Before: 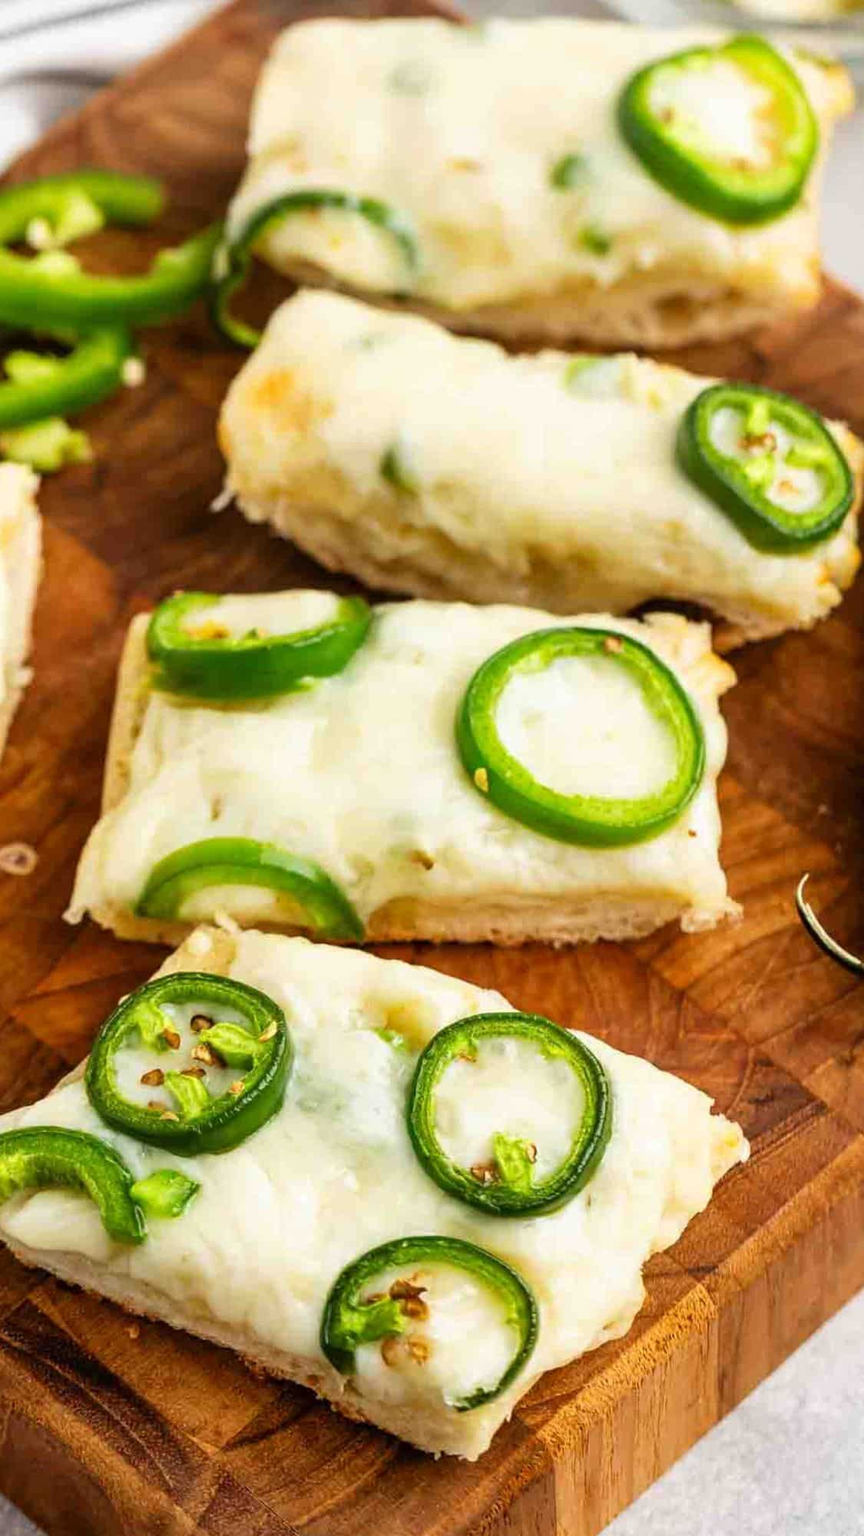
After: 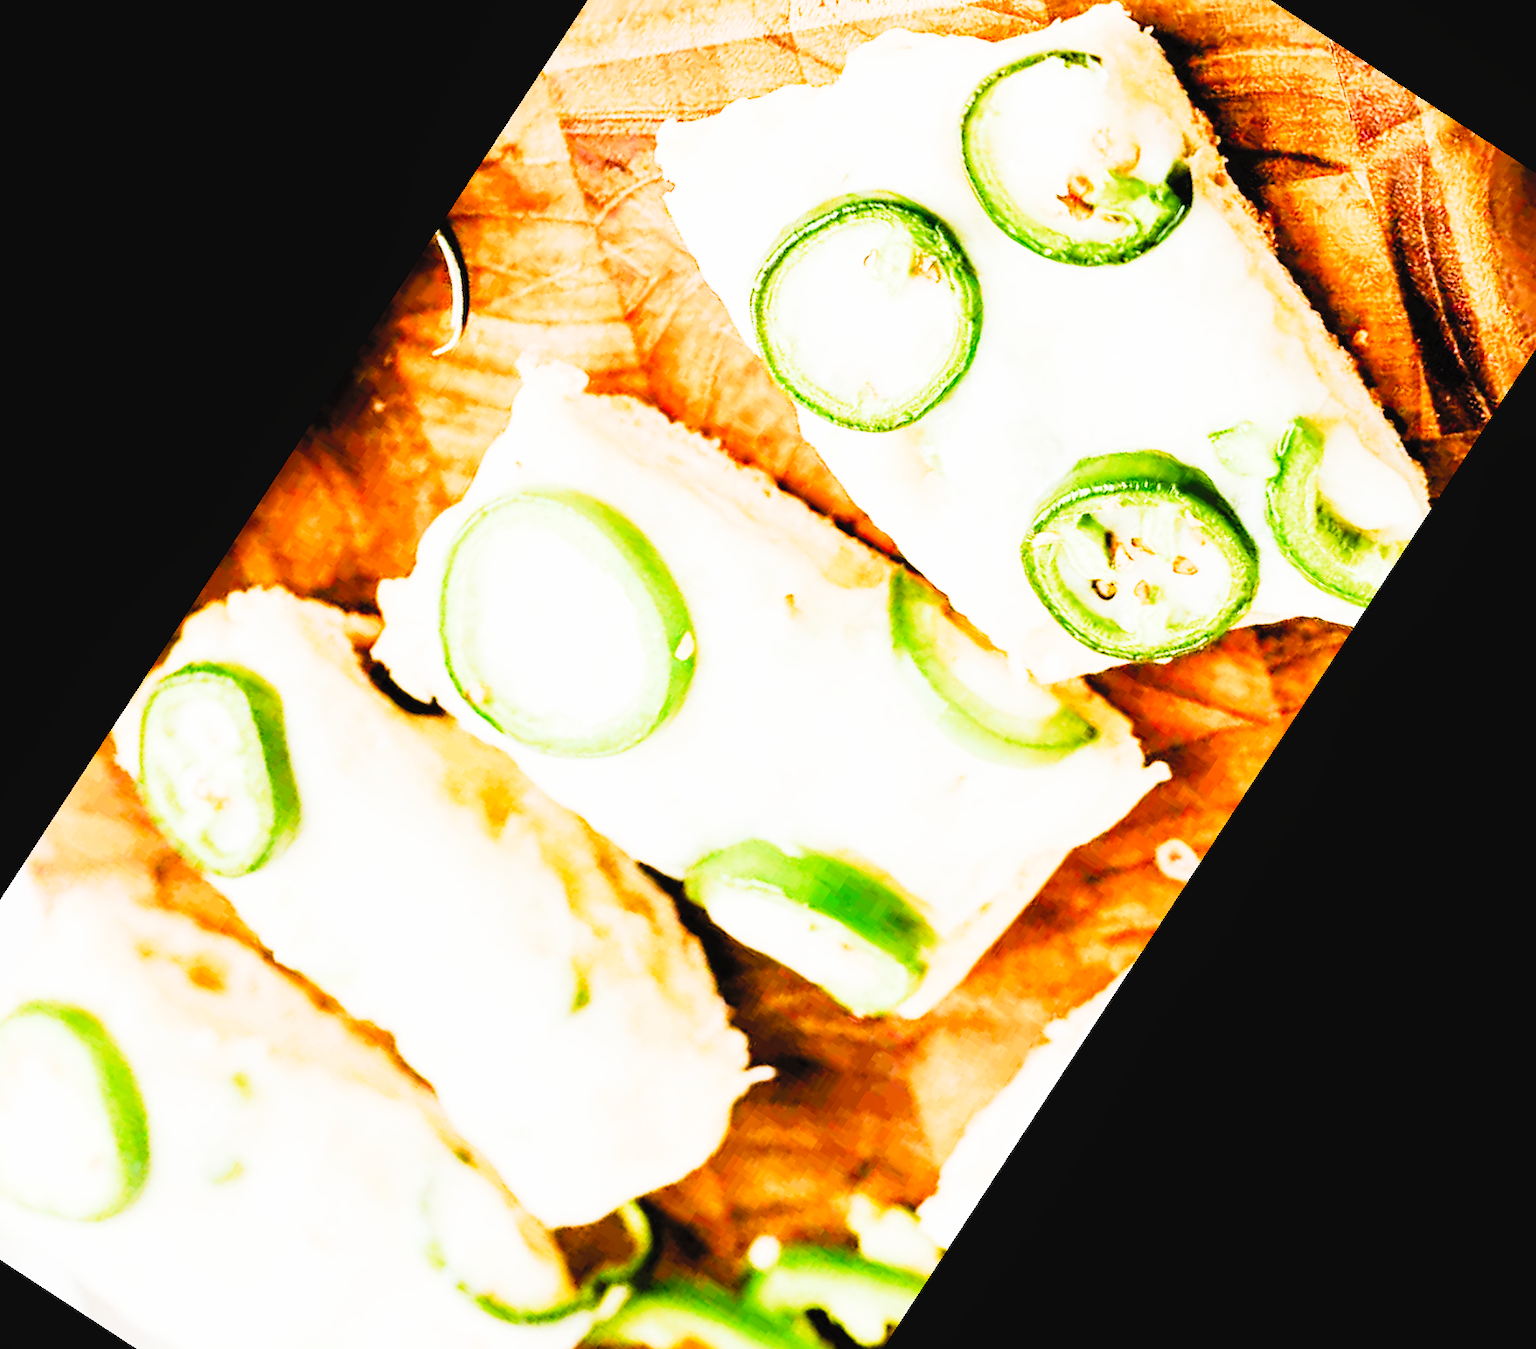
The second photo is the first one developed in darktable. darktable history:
contrast brightness saturation: contrast 0.242, brightness 0.261, saturation 0.381
exposure: black level correction 0.007, exposure 0.091 EV, compensate exposure bias true, compensate highlight preservation false
crop and rotate: angle 146.85°, left 9.221%, top 15.603%, right 4.442%, bottom 16.94%
sharpen: radius 5.361, amount 0.311, threshold 26.851
tone curve: curves: ch0 [(0, 0) (0.003, 0.003) (0.011, 0.012) (0.025, 0.028) (0.044, 0.049) (0.069, 0.091) (0.1, 0.144) (0.136, 0.21) (0.177, 0.277) (0.224, 0.352) (0.277, 0.433) (0.335, 0.523) (0.399, 0.613) (0.468, 0.702) (0.543, 0.79) (0.623, 0.867) (0.709, 0.916) (0.801, 0.946) (0.898, 0.972) (1, 1)], preserve colors none
filmic rgb: black relative exposure -7.65 EV, white relative exposure 4.56 EV, threshold 2.98 EV, hardness 3.61, preserve chrominance RGB euclidean norm (legacy), color science v4 (2020), iterations of high-quality reconstruction 10, enable highlight reconstruction true
tone equalizer: -8 EV -0.74 EV, -7 EV -0.726 EV, -6 EV -0.575 EV, -5 EV -0.383 EV, -3 EV 0.387 EV, -2 EV 0.6 EV, -1 EV 0.694 EV, +0 EV 0.778 EV
